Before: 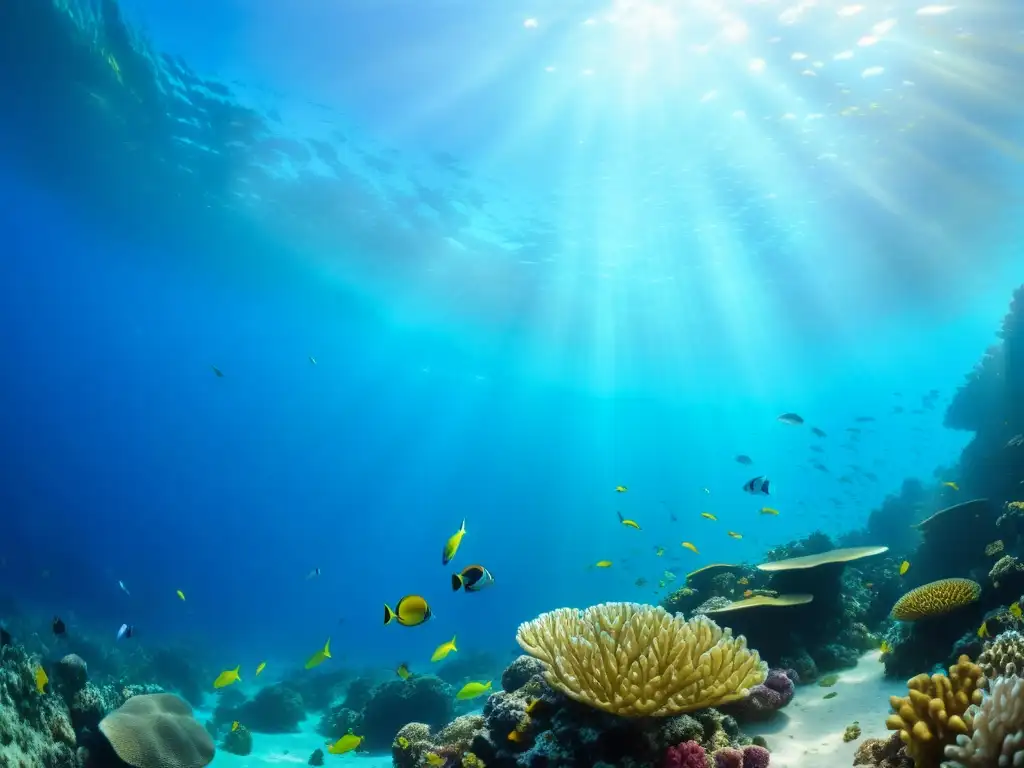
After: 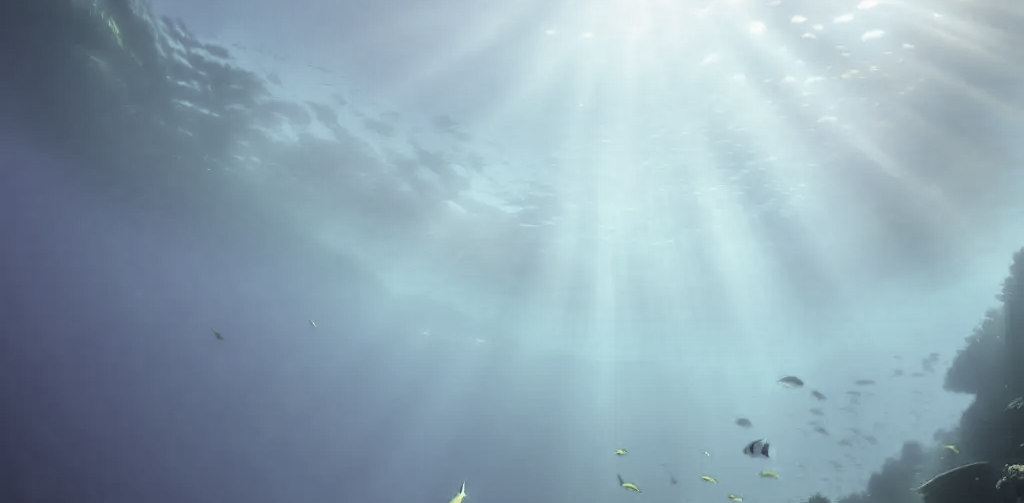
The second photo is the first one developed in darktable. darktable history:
crop and rotate: top 4.845%, bottom 29.66%
color correction: highlights b* -0.043, saturation 0.313
